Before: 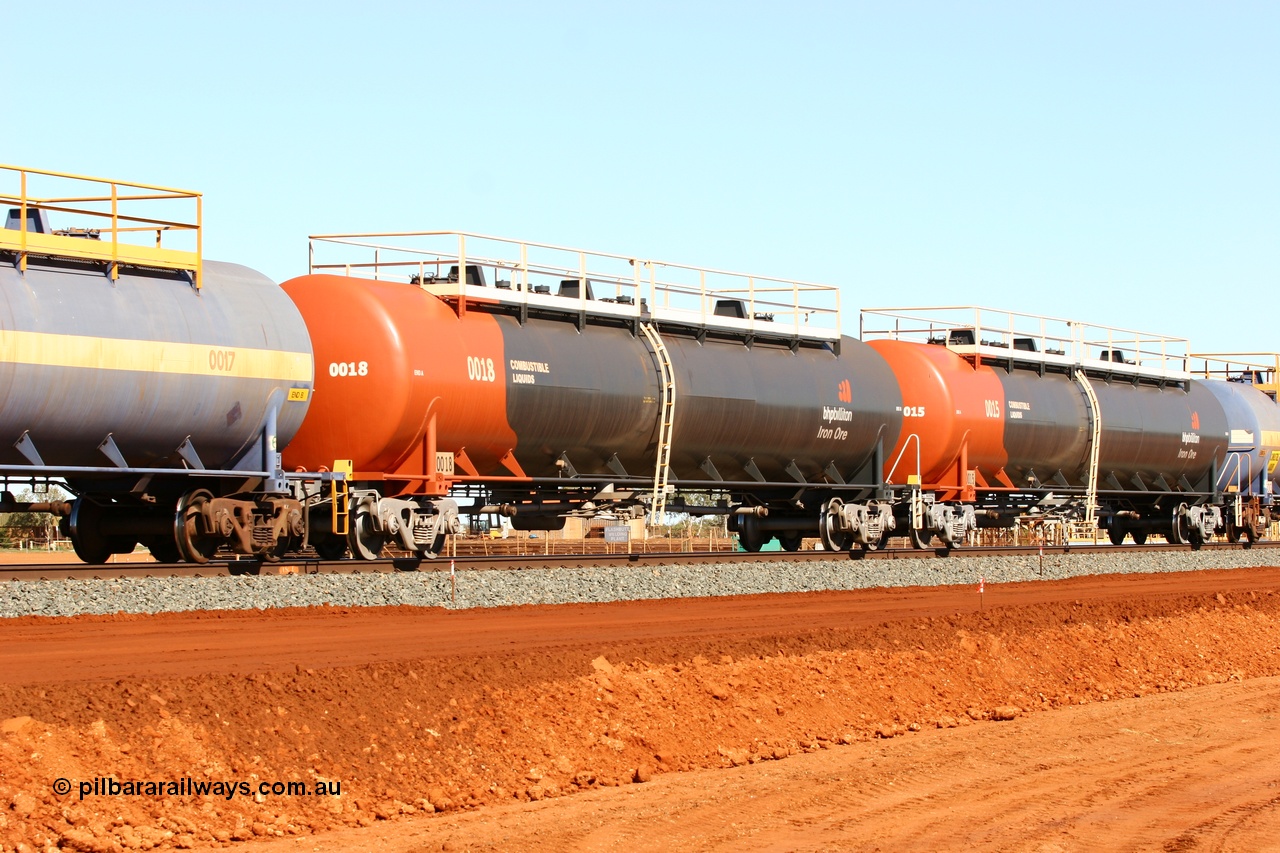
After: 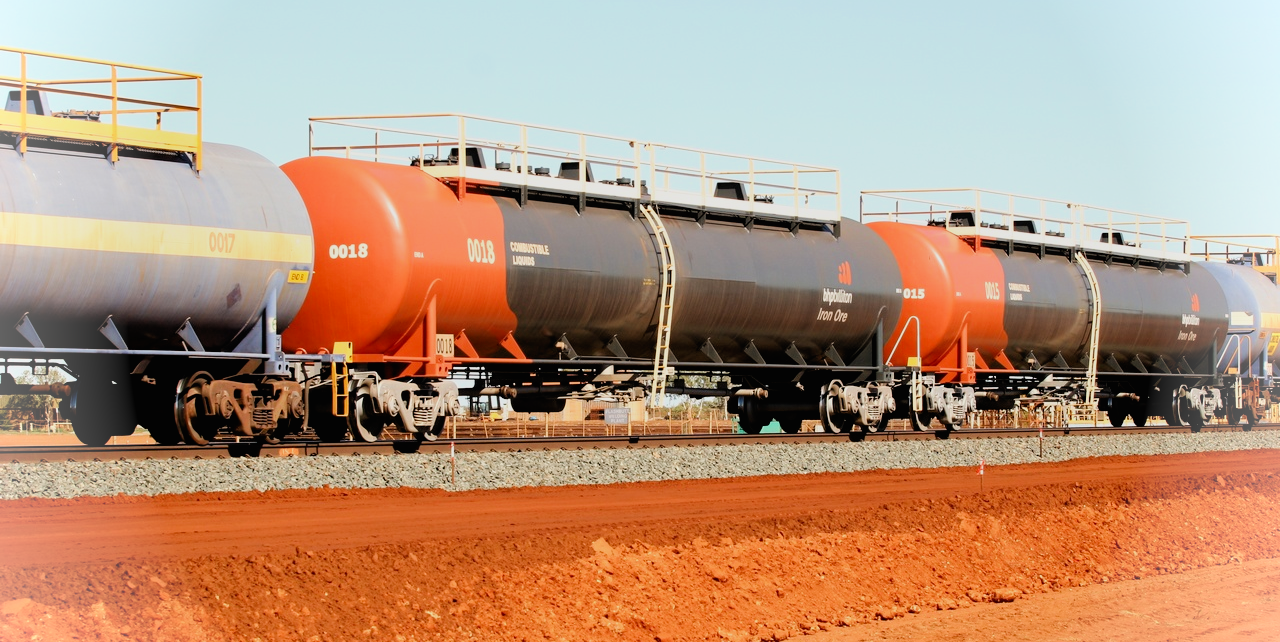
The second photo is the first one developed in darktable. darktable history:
contrast brightness saturation: contrast -0.018, brightness -0.011, saturation 0.035
crop: top 13.874%, bottom 10.837%
vignetting: brightness 0.301, saturation 0.003, unbound false
exposure: black level correction 0.001, exposure 0.193 EV, compensate highlight preservation false
filmic rgb: black relative exposure -7.75 EV, white relative exposure 4.44 EV, target black luminance 0%, hardness 3.75, latitude 50.76%, contrast 1.075, highlights saturation mix 8.91%, shadows ↔ highlights balance -0.282%
